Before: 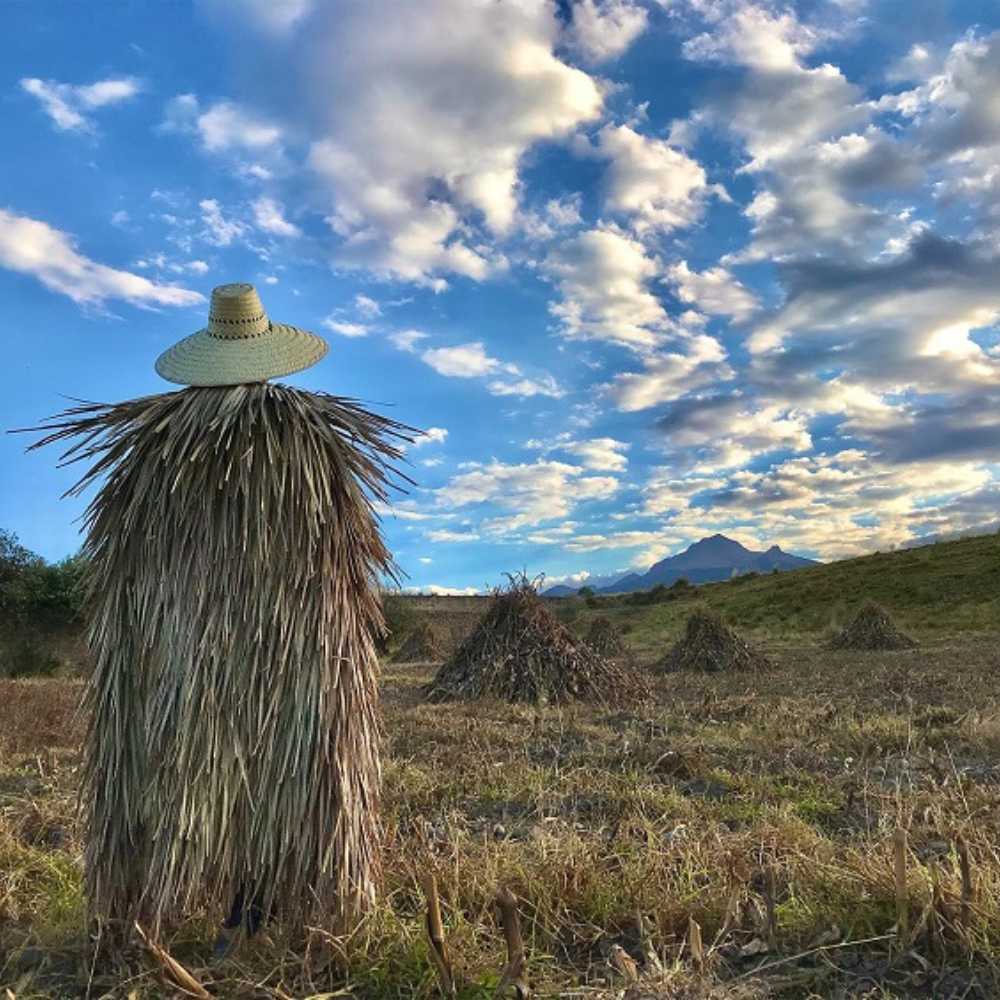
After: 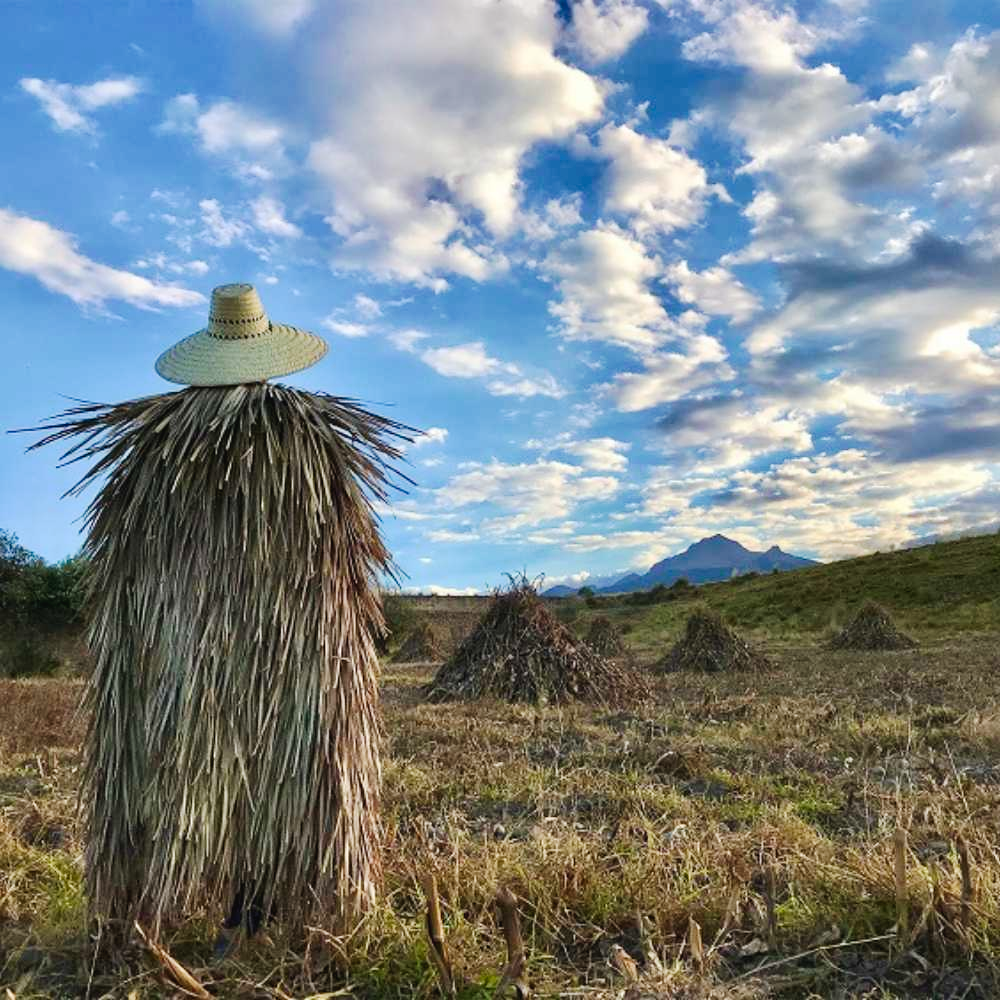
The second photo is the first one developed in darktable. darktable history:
tone curve: curves: ch0 [(0, 0.018) (0.061, 0.041) (0.205, 0.191) (0.289, 0.292) (0.39, 0.424) (0.493, 0.551) (0.666, 0.743) (0.795, 0.841) (1, 0.998)]; ch1 [(0, 0) (0.385, 0.343) (0.439, 0.415) (0.494, 0.498) (0.501, 0.501) (0.51, 0.509) (0.548, 0.563) (0.586, 0.61) (0.684, 0.658) (0.783, 0.804) (1, 1)]; ch2 [(0, 0) (0.304, 0.31) (0.403, 0.399) (0.441, 0.428) (0.47, 0.469) (0.498, 0.496) (0.524, 0.538) (0.566, 0.579) (0.648, 0.665) (0.697, 0.699) (1, 1)], preserve colors none
